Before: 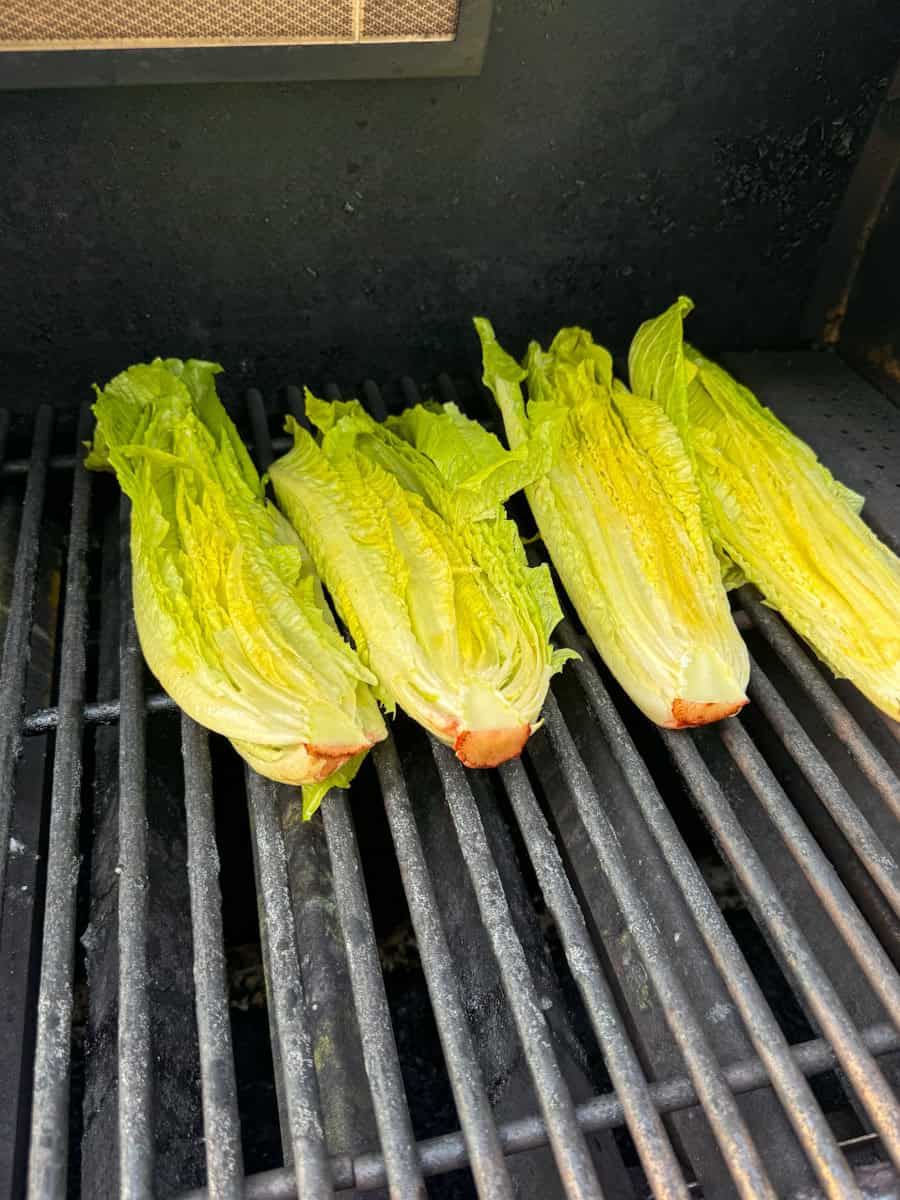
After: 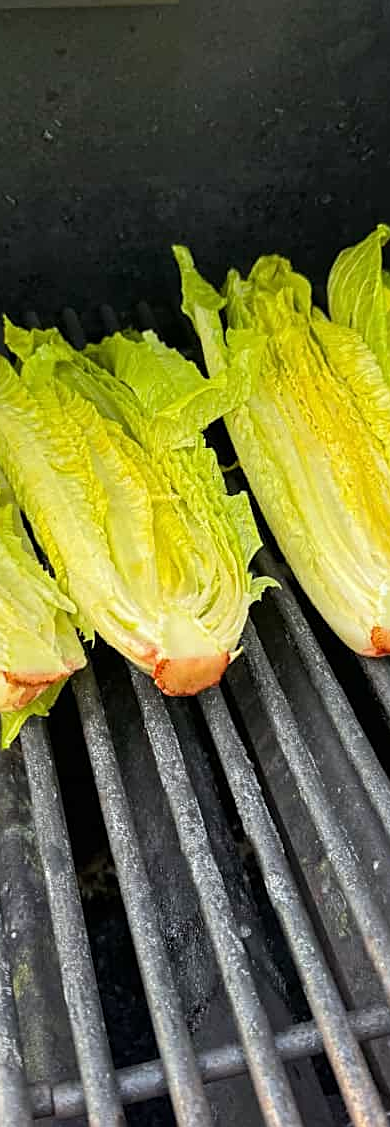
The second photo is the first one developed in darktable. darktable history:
sharpen: on, module defaults
crop: left 33.452%, top 6.025%, right 23.155%
white balance: red 0.988, blue 1.017
